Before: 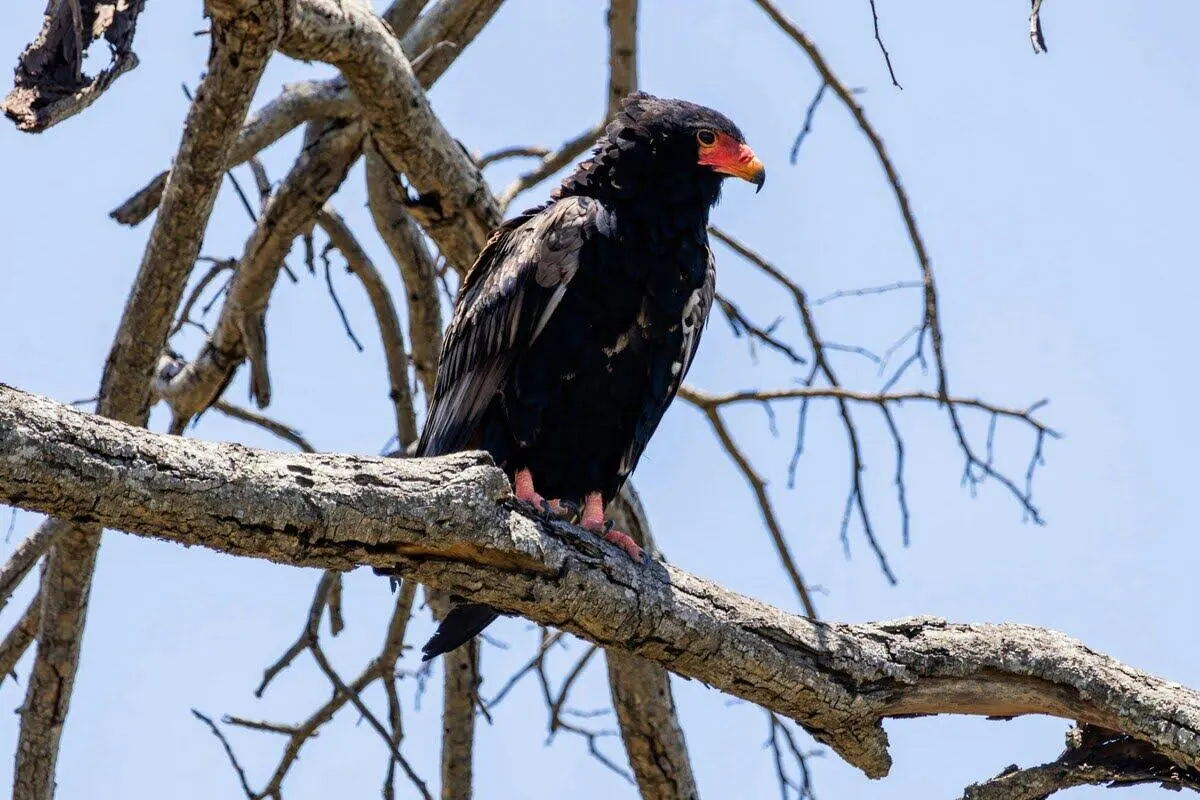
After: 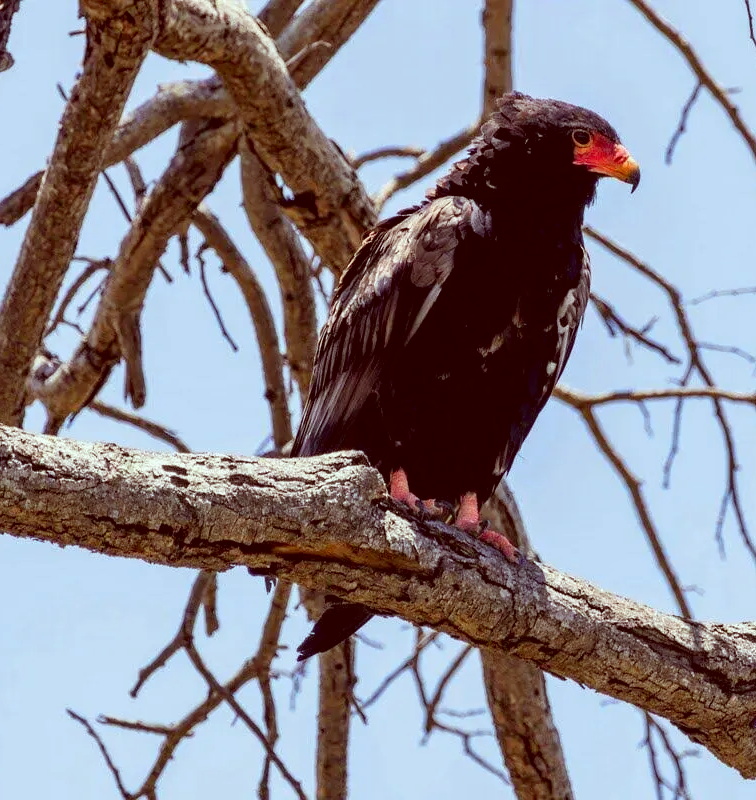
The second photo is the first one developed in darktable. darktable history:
crop: left 10.453%, right 26.508%
color correction: highlights a* -7.17, highlights b* -0.186, shadows a* 20.36, shadows b* 11.03
